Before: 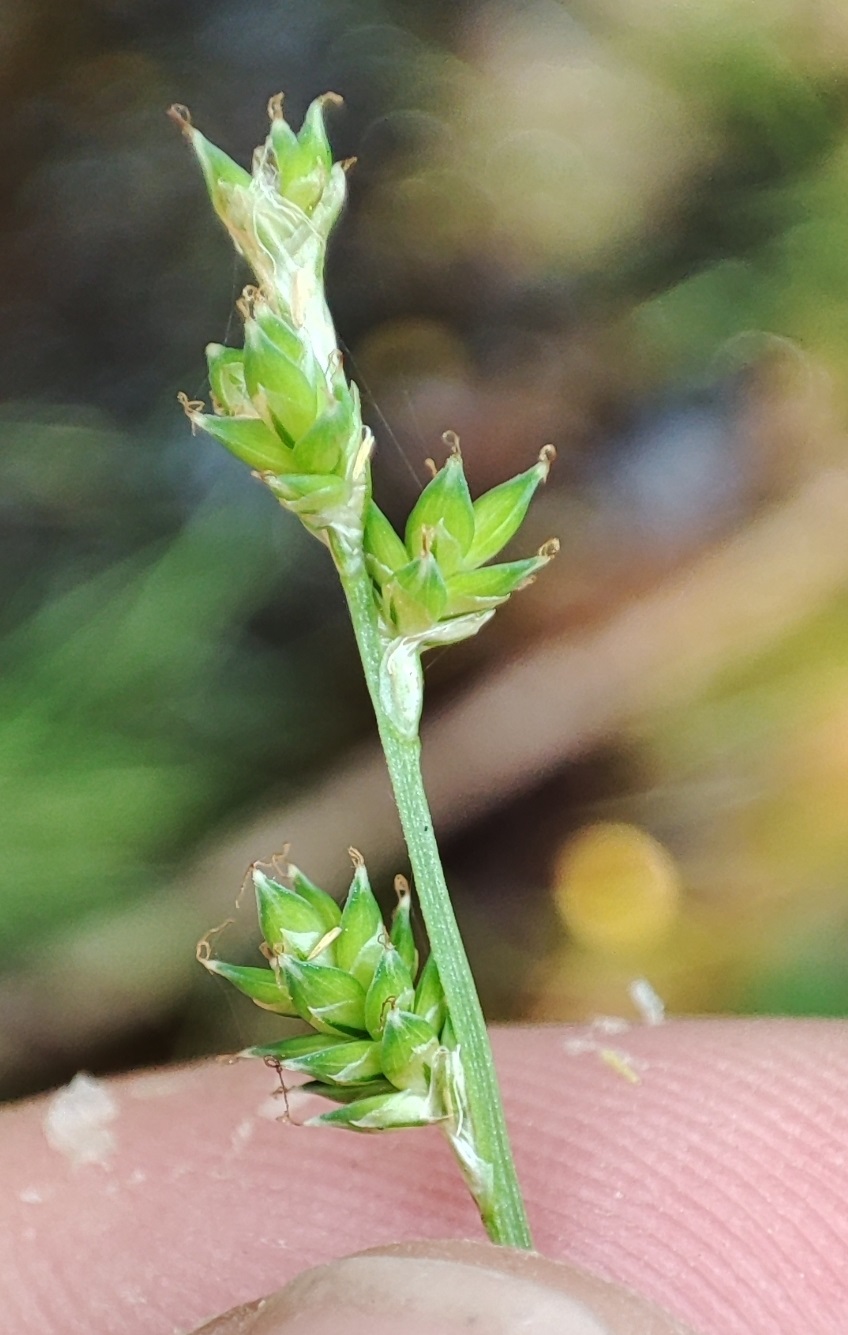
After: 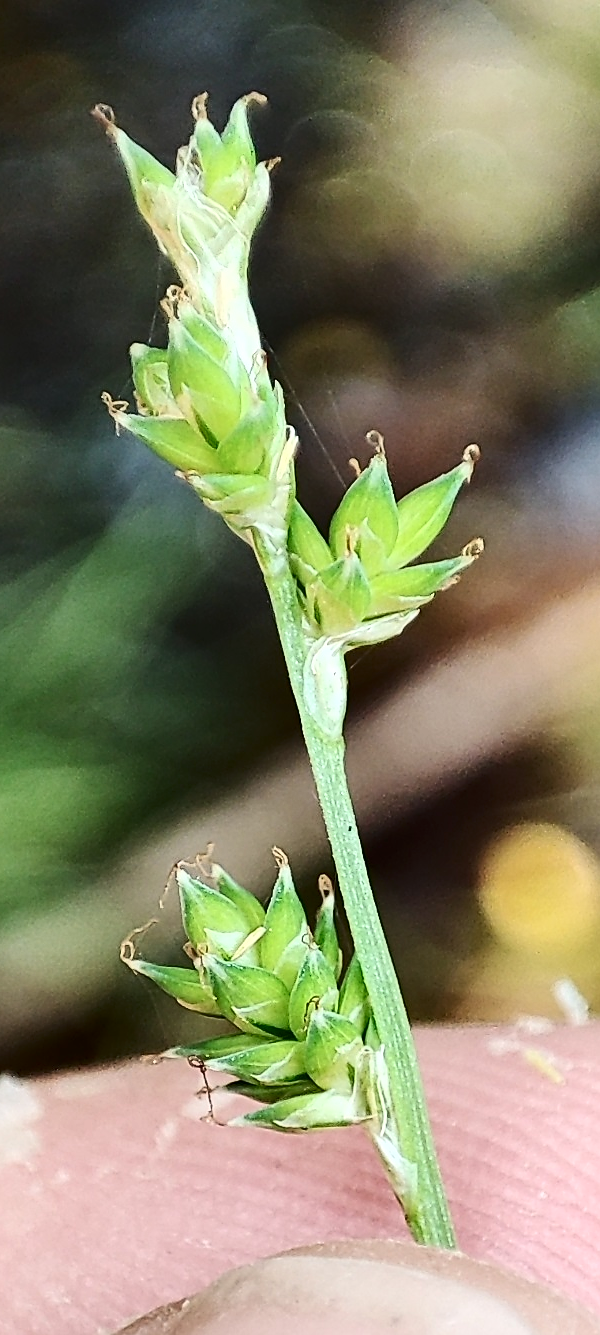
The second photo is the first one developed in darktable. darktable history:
local contrast: mode bilateral grid, contrast 9, coarseness 24, detail 115%, midtone range 0.2
contrast brightness saturation: contrast 0.288
crop and rotate: left 9.066%, right 20.071%
sharpen: radius 1.378, amount 1.236, threshold 0.828
